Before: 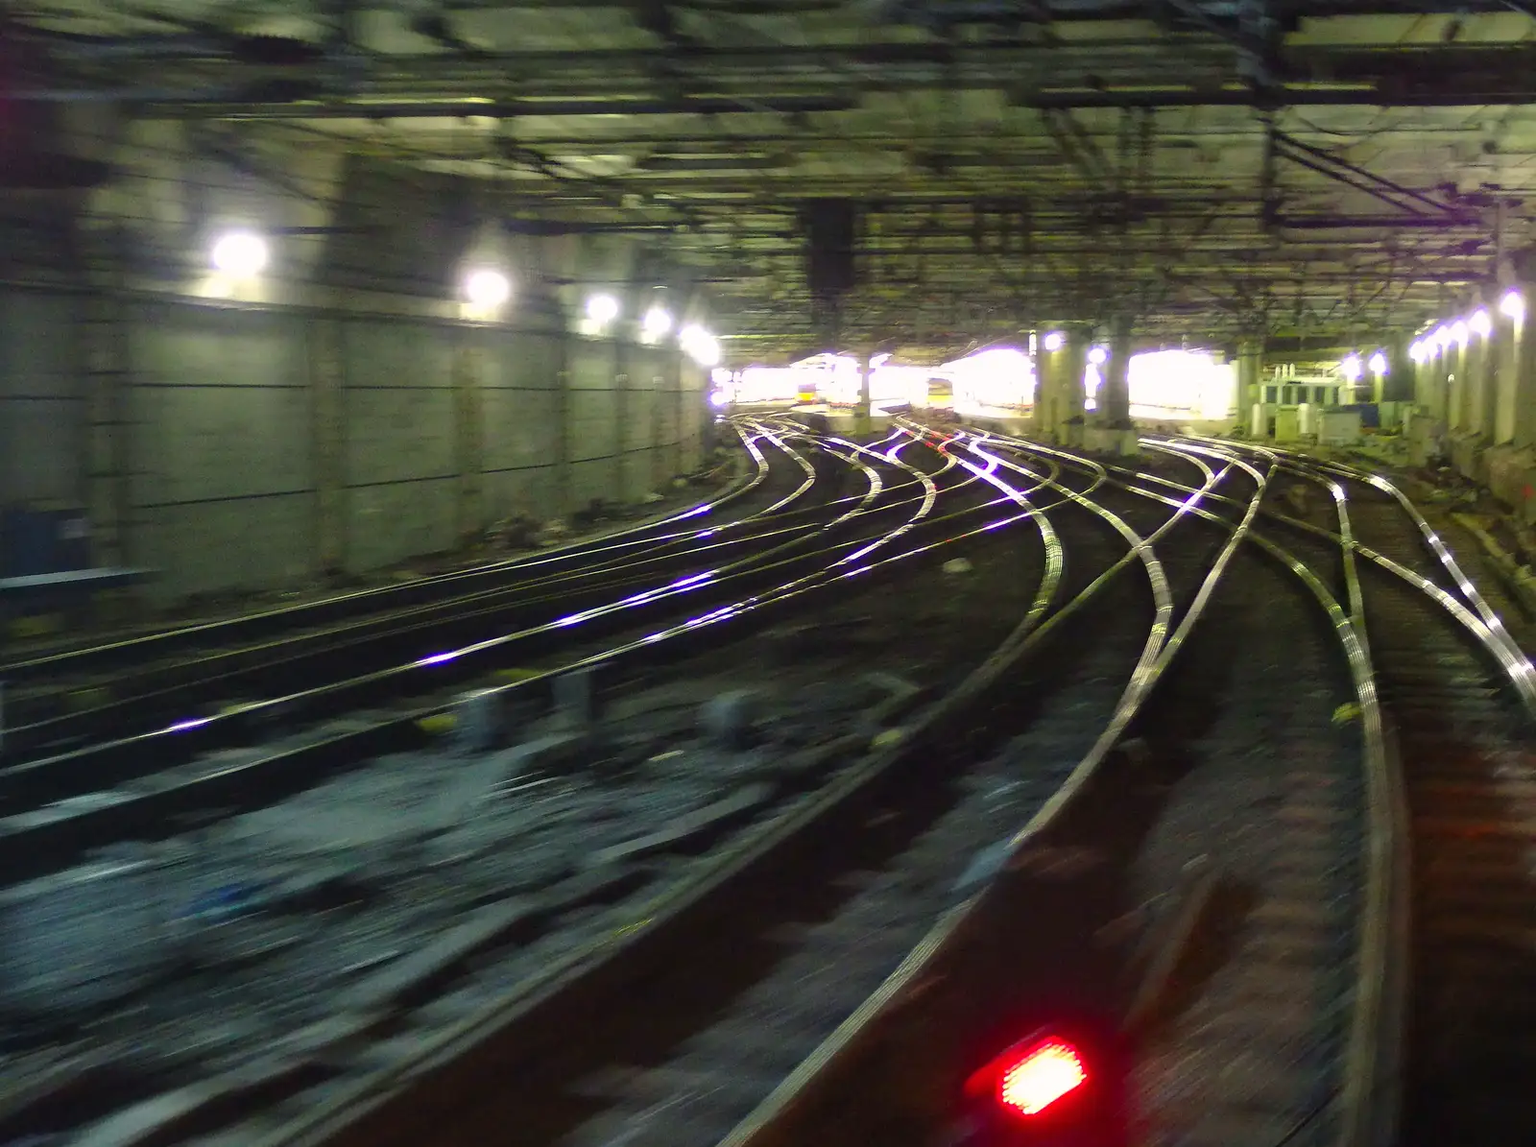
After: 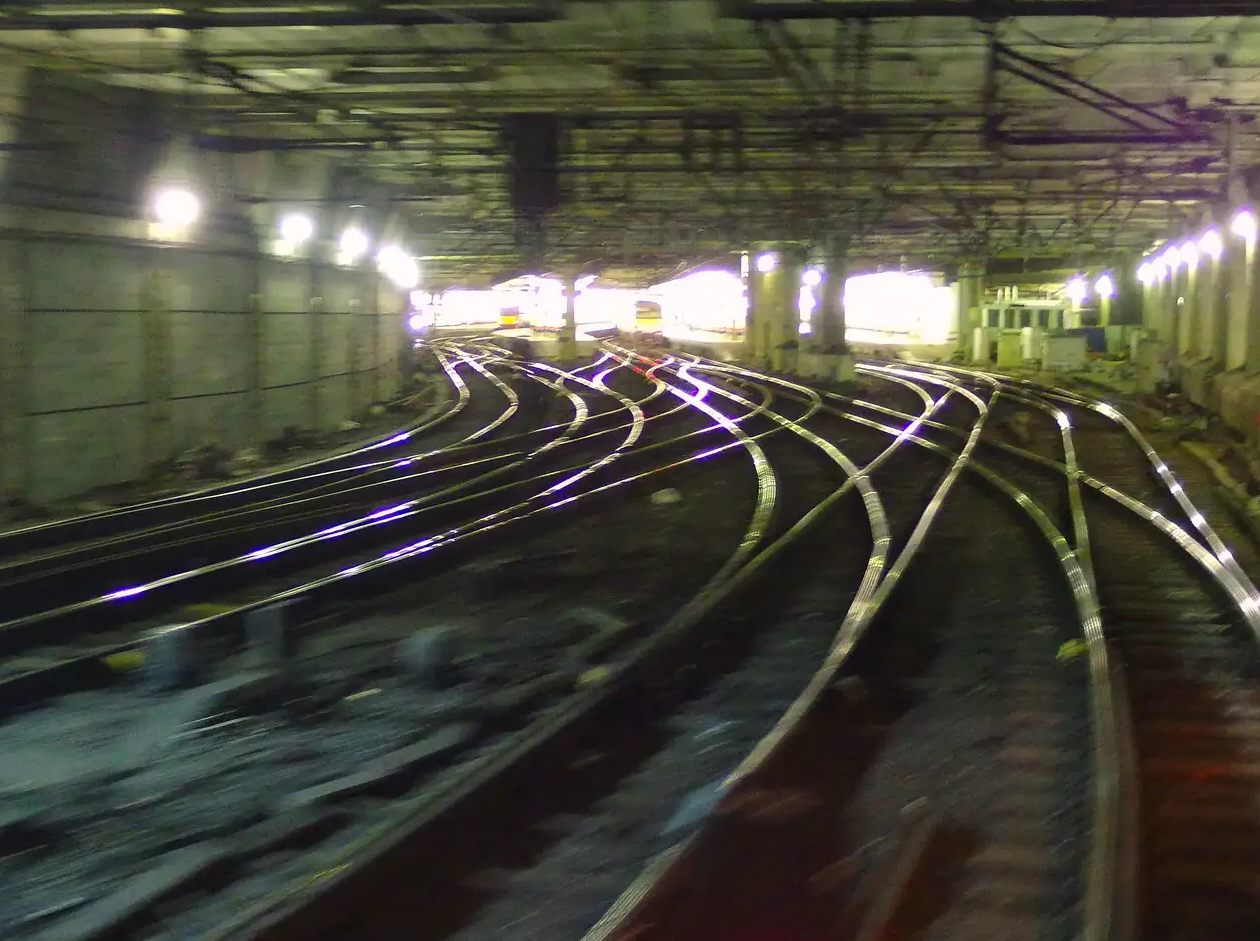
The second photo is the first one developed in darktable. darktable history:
crop and rotate: left 20.745%, top 7.806%, right 0.493%, bottom 13.402%
